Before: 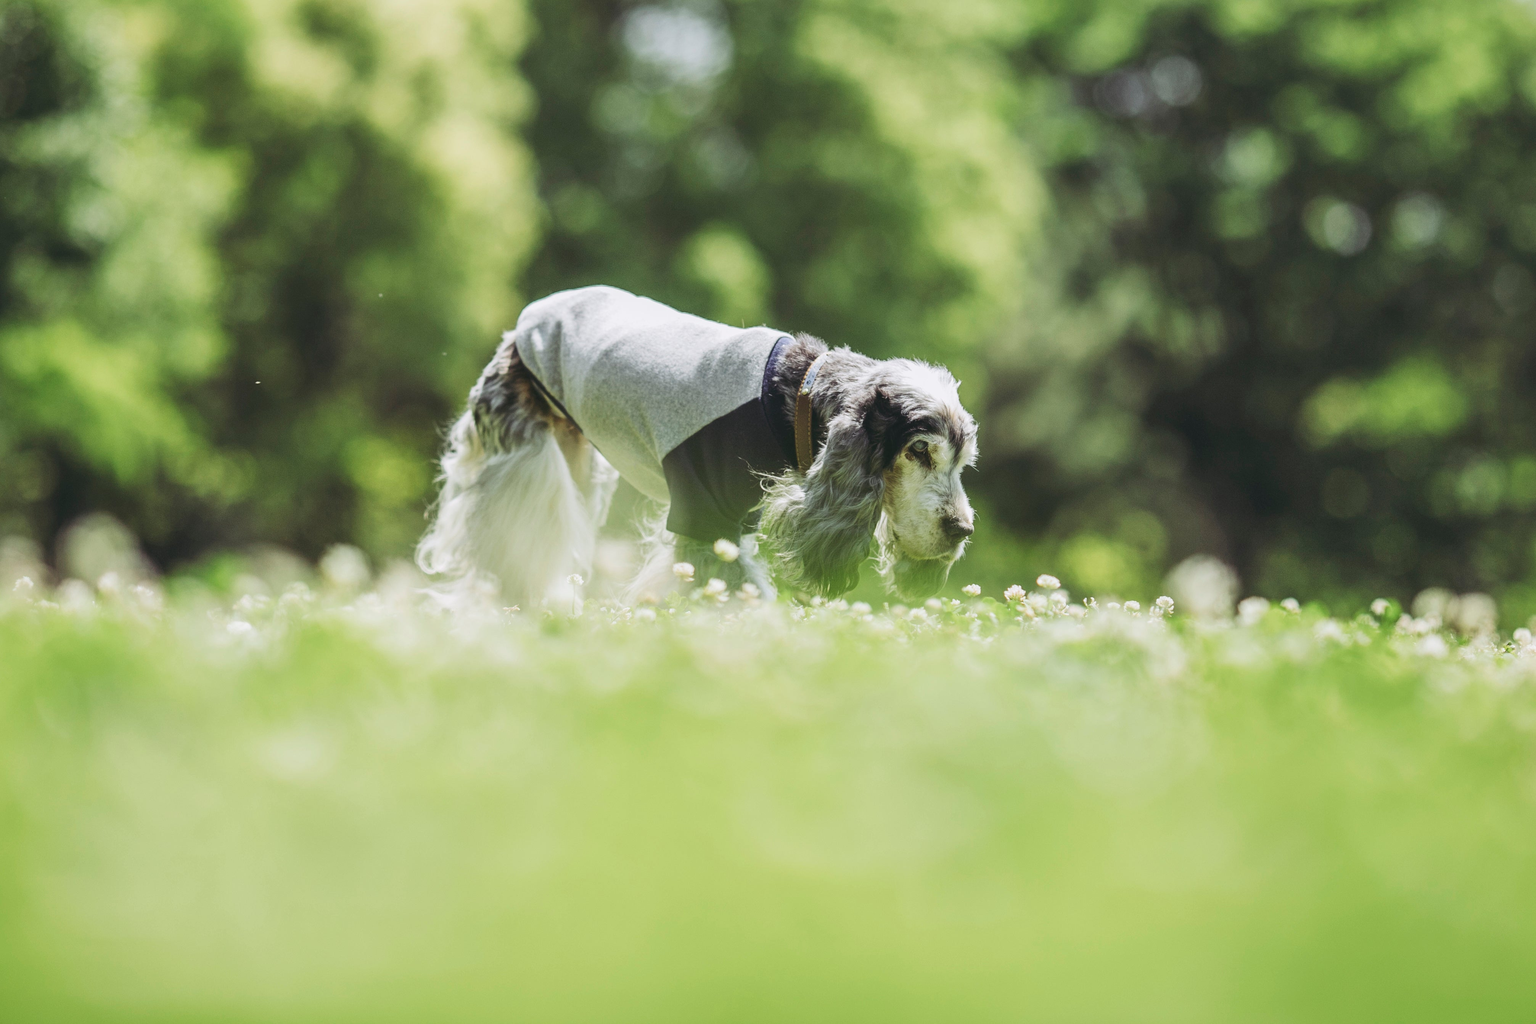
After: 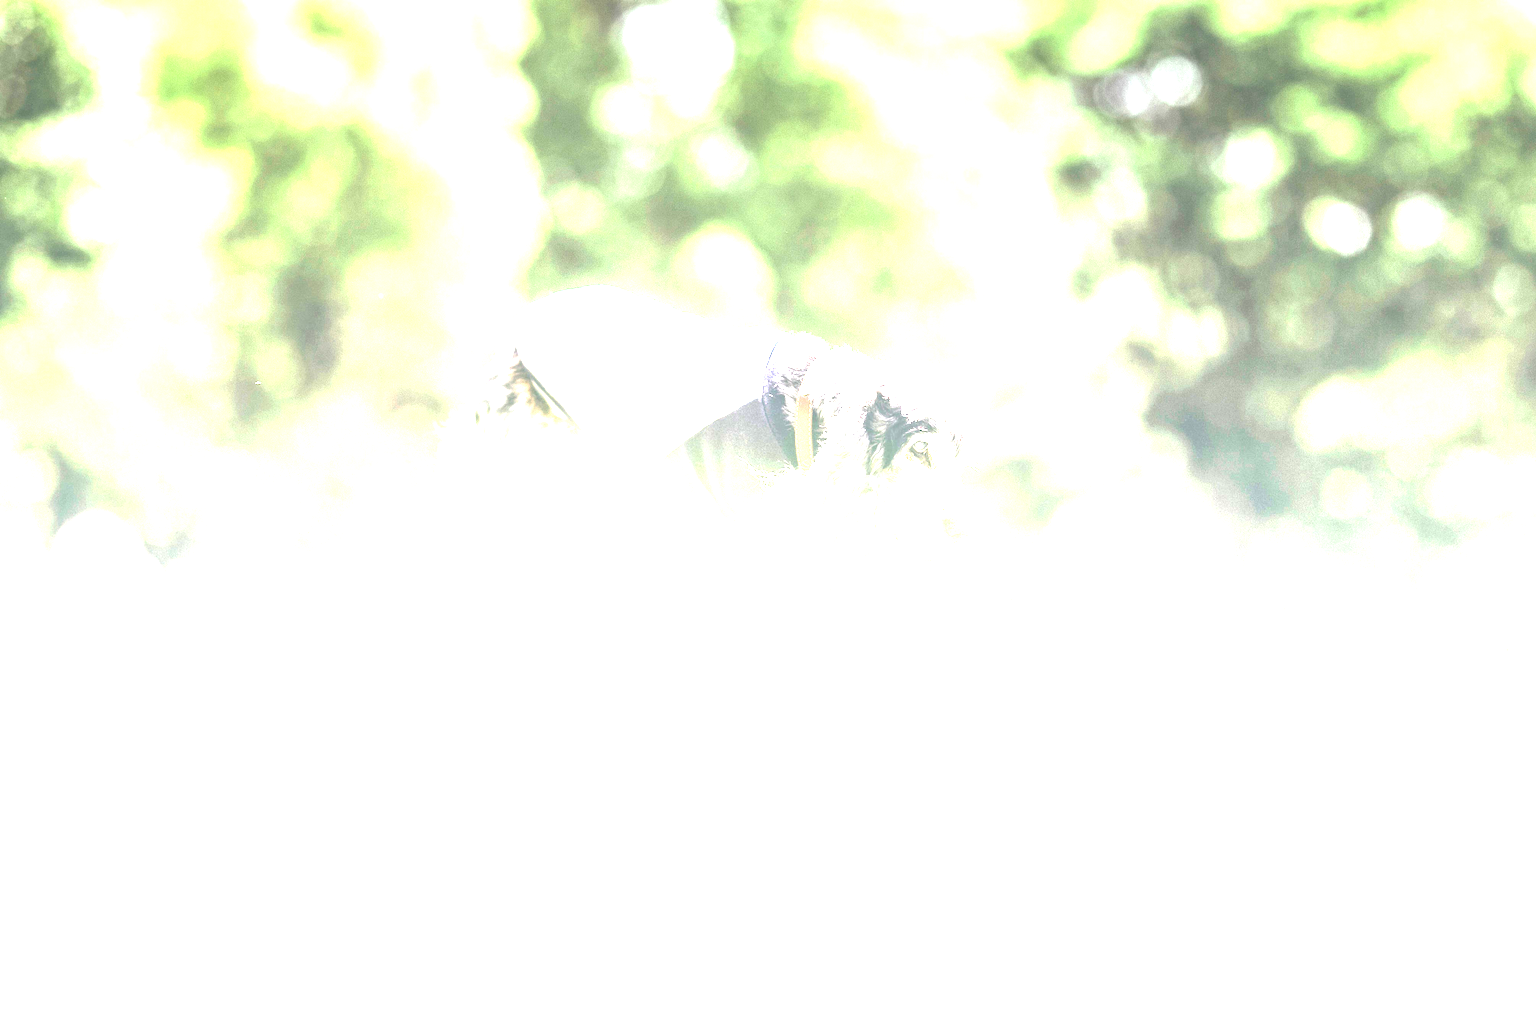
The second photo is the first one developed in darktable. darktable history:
local contrast: on, module defaults
exposure: black level correction 0.001, exposure 2.607 EV, compensate exposure bias true, compensate highlight preservation false
graduated density: density -3.9 EV
